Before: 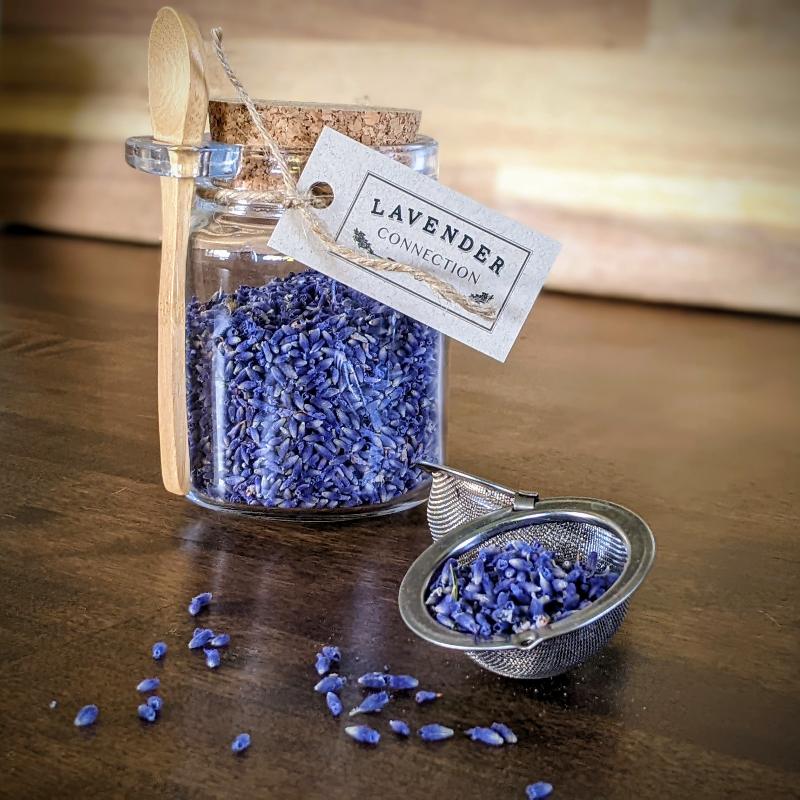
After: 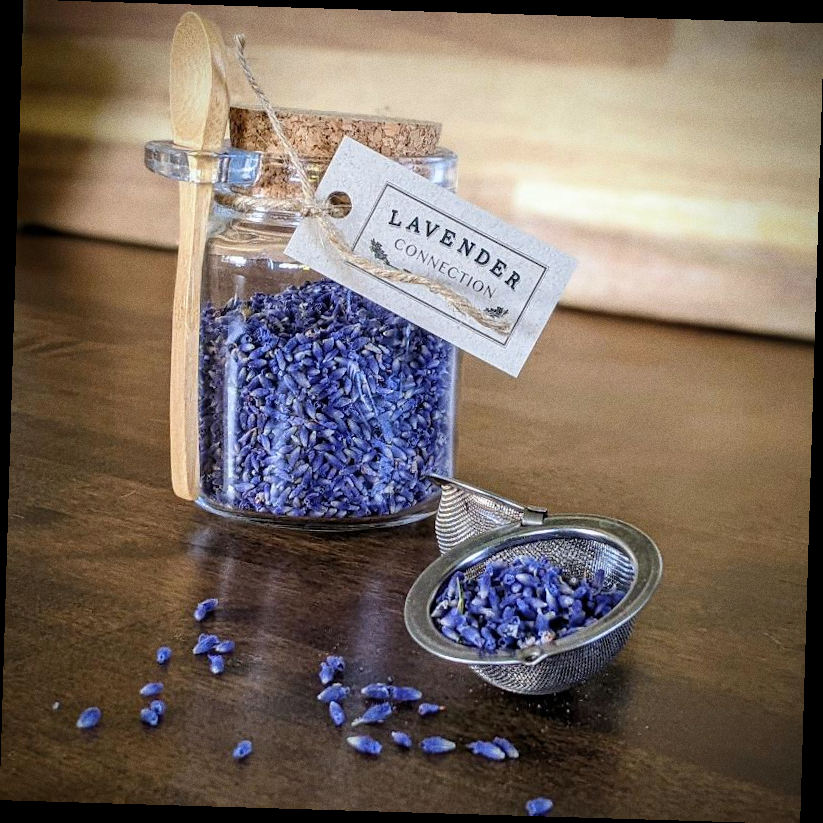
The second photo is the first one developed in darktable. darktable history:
rotate and perspective: rotation 1.72°, automatic cropping off
grain: strength 26%
white balance: red 0.986, blue 1.01
